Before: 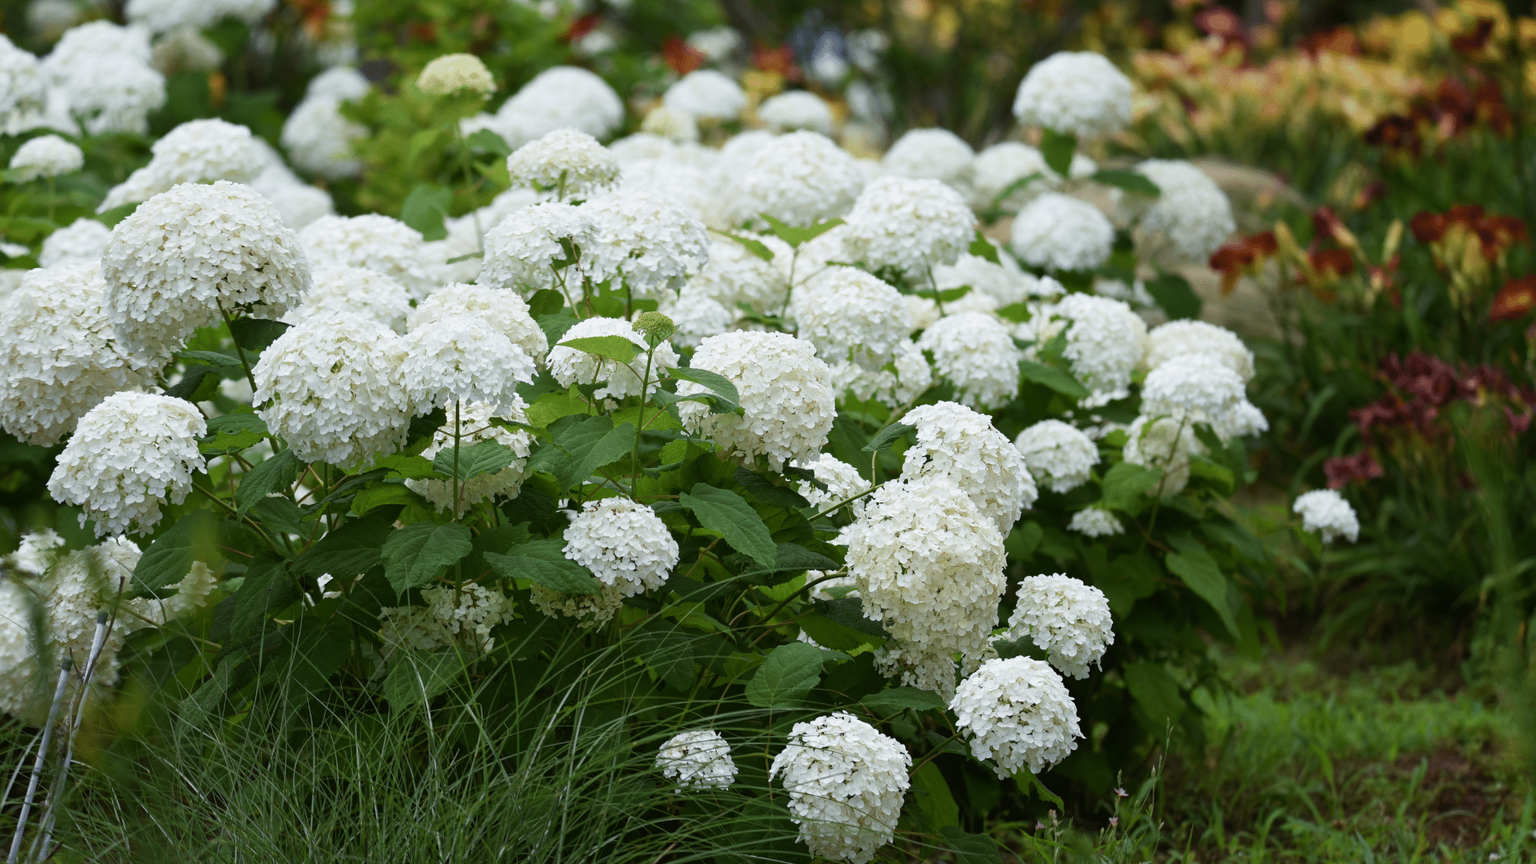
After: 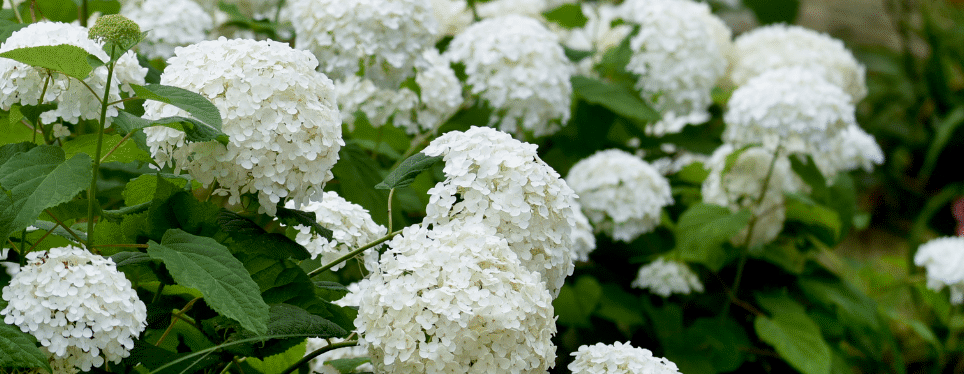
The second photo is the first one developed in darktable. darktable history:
crop: left 36.607%, top 34.735%, right 13.146%, bottom 30.611%
exposure: black level correction 0.011, compensate highlight preservation false
shadows and highlights: shadows 49, highlights -41, soften with gaussian
